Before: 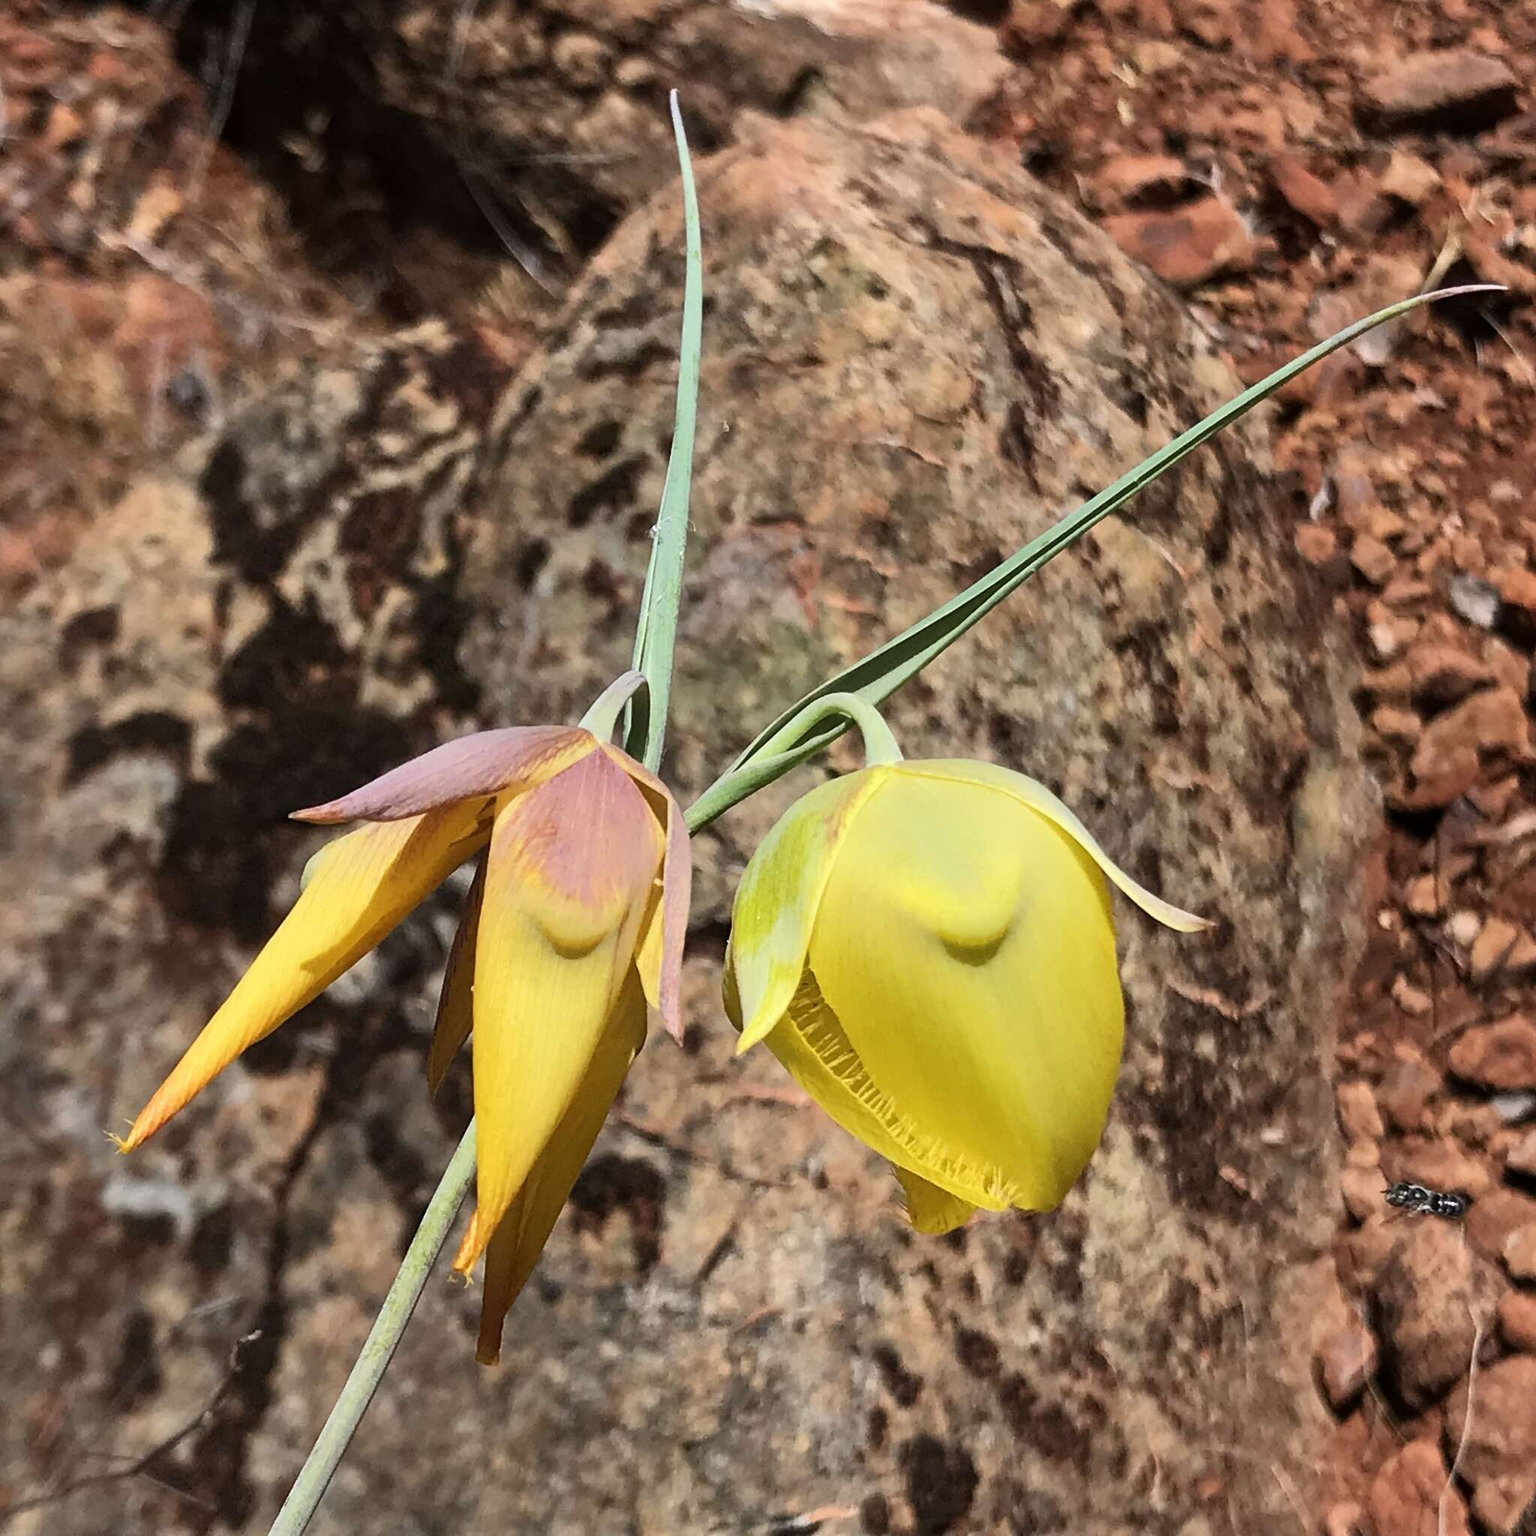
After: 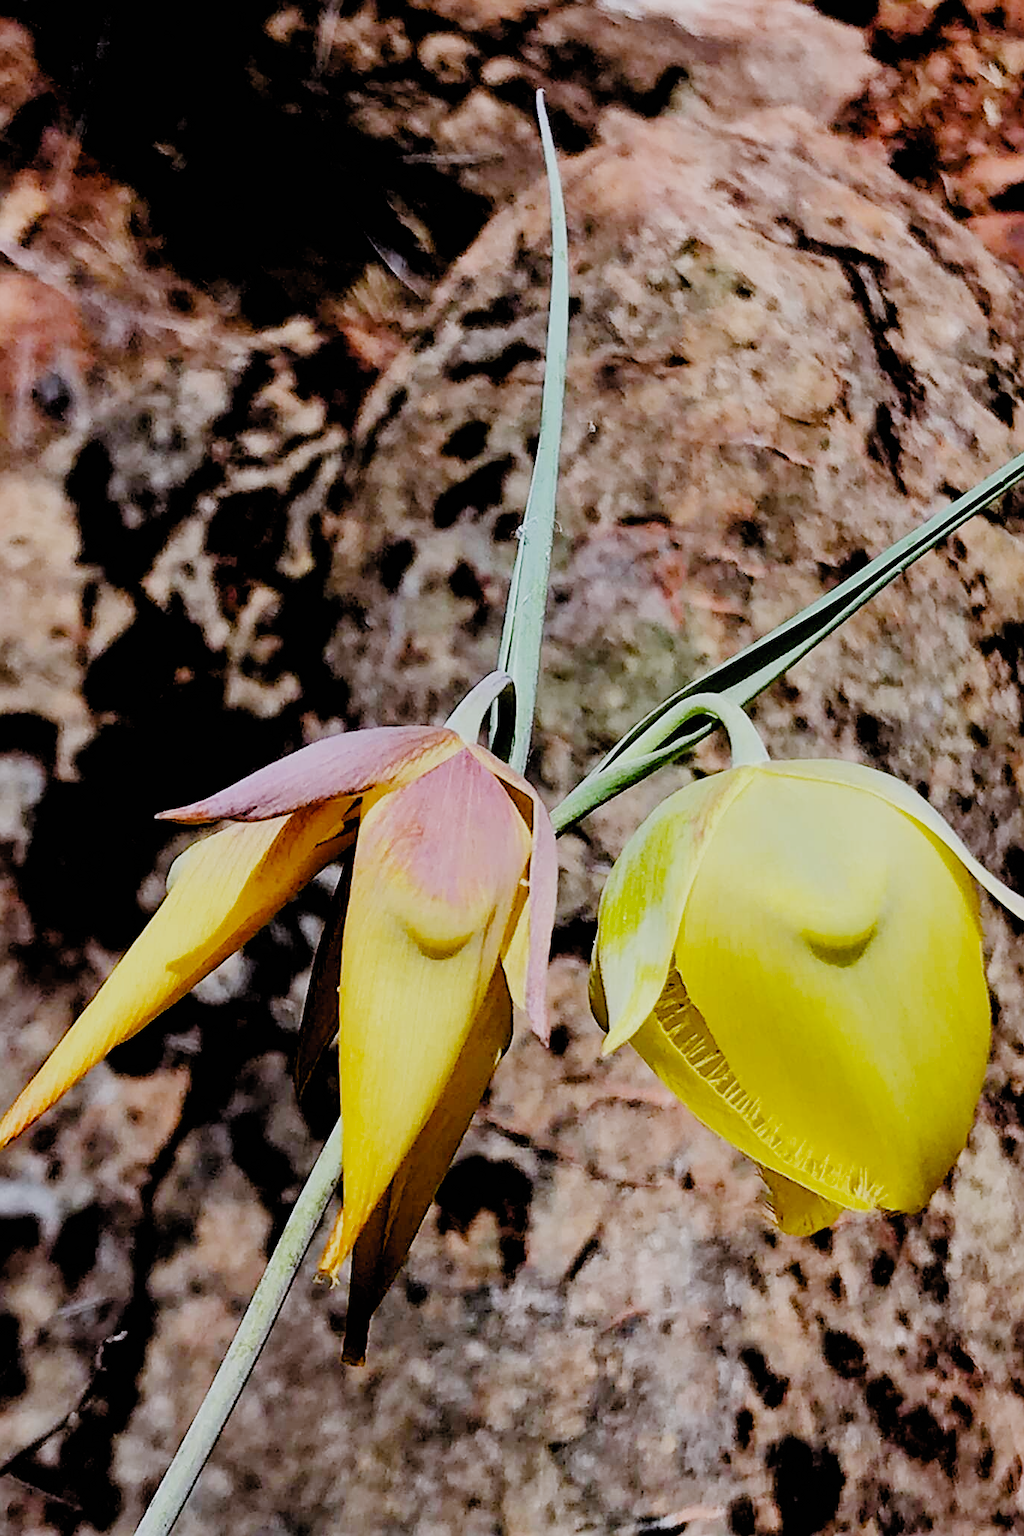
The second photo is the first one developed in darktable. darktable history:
sharpen: on, module defaults
filmic rgb: black relative exposure -2.85 EV, white relative exposure 4.56 EV, hardness 1.77, contrast 1.25, preserve chrominance no, color science v5 (2021)
crop and rotate: left 8.786%, right 24.548%
white balance: red 0.967, blue 1.119, emerald 0.756
